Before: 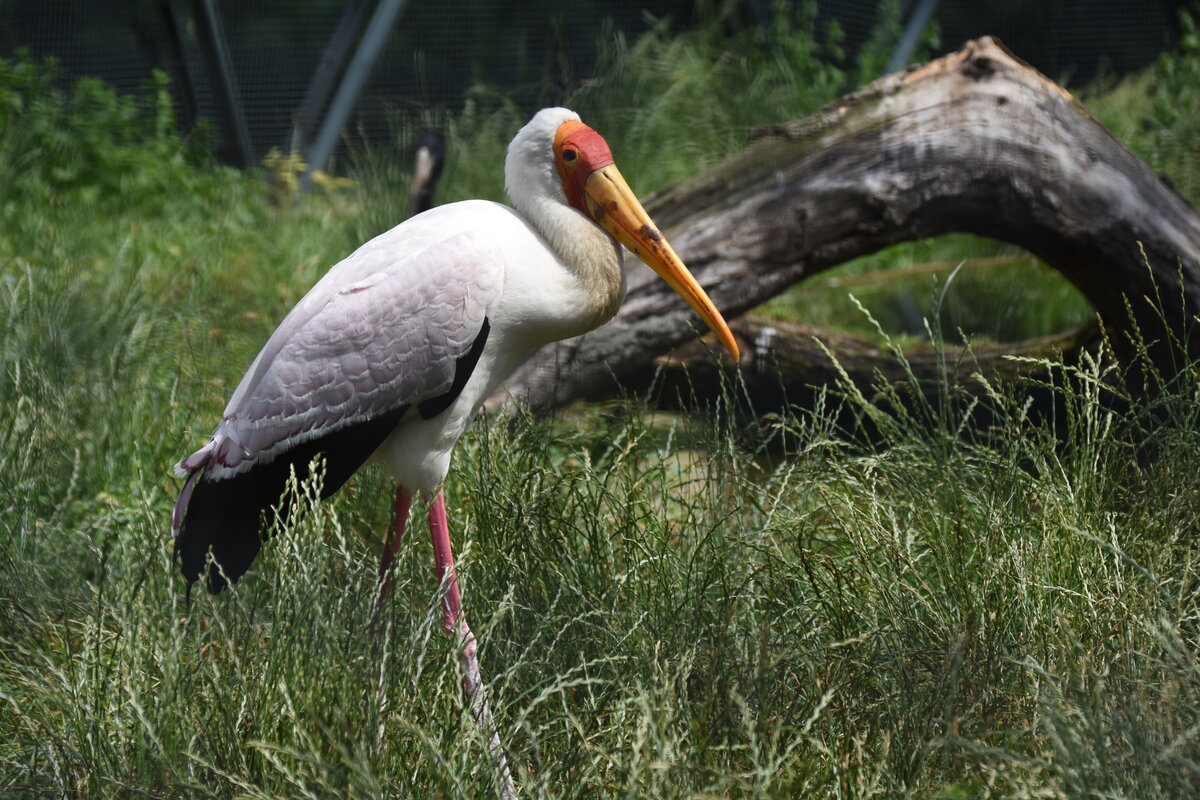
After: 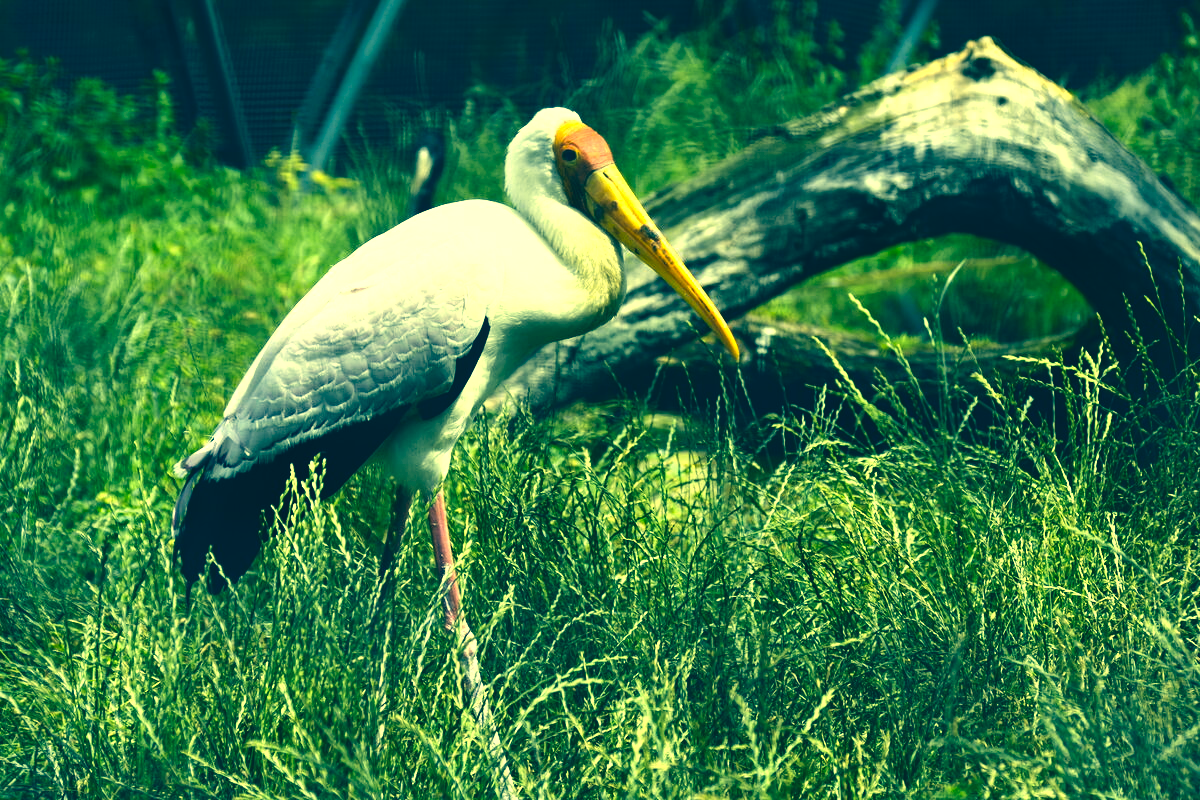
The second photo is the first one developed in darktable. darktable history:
tone equalizer: -8 EV -0.75 EV, -7 EV -0.704 EV, -6 EV -0.612 EV, -5 EV -0.364 EV, -3 EV 0.385 EV, -2 EV 0.6 EV, -1 EV 0.7 EV, +0 EV 0.77 EV, edges refinement/feathering 500, mask exposure compensation -1.57 EV, preserve details no
color correction: highlights a* -15.32, highlights b* 39.87, shadows a* -39.44, shadows b* -26.43
exposure: black level correction 0, exposure 0.702 EV, compensate exposure bias true, compensate highlight preservation false
shadows and highlights: shadows 62.49, white point adjustment 0.529, highlights -33.63, compress 83.53%
